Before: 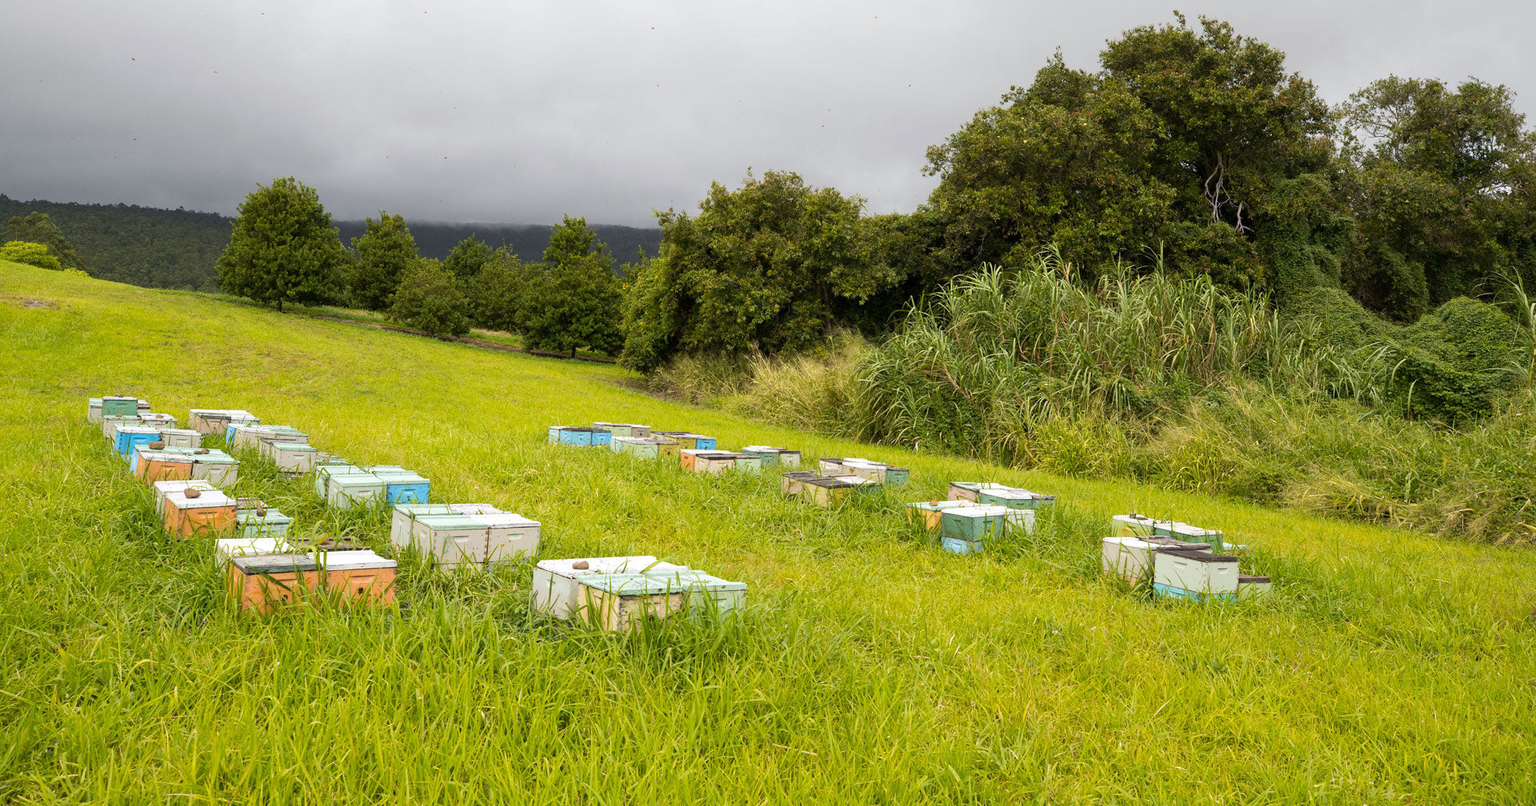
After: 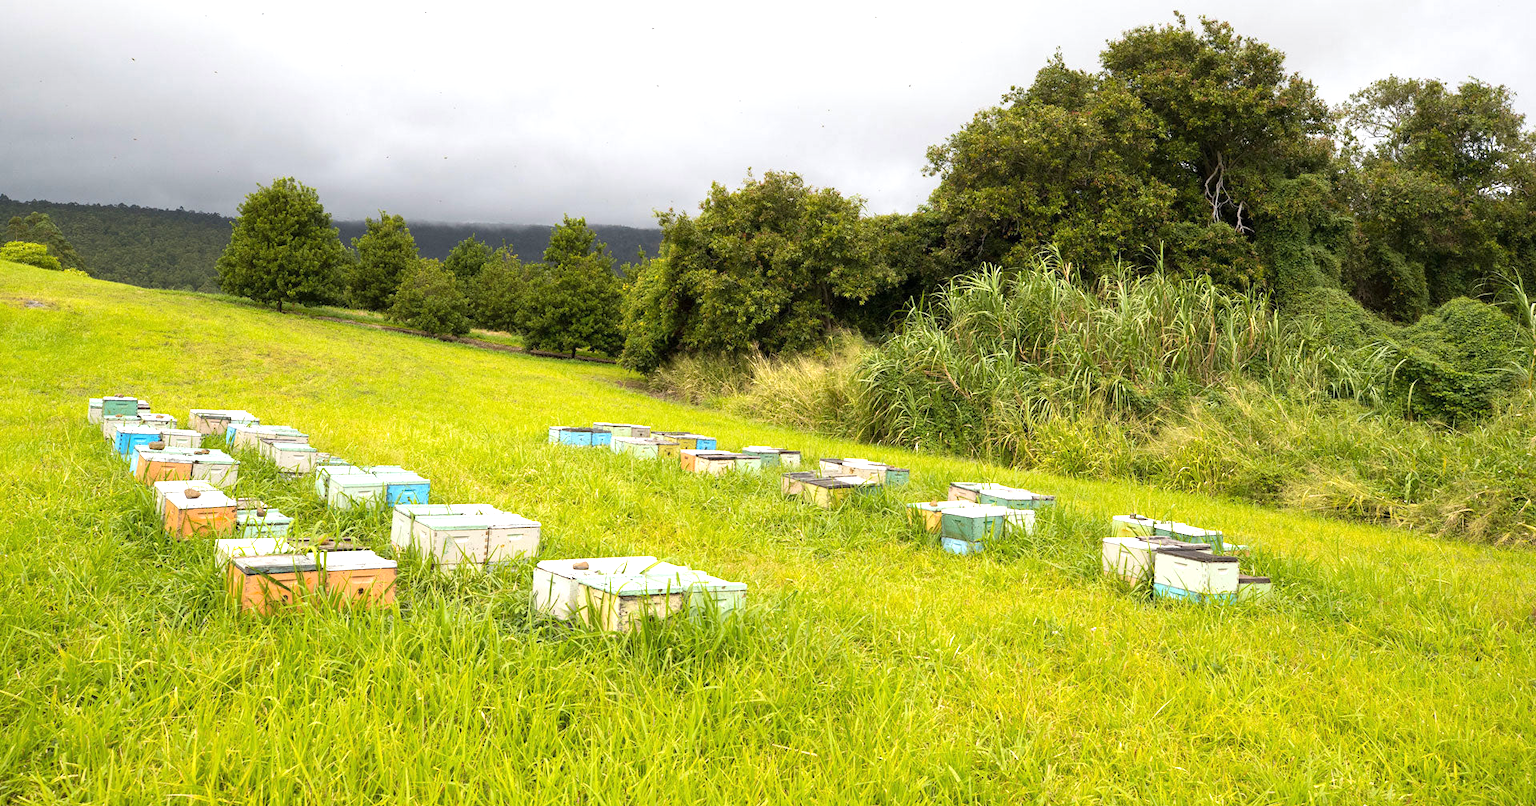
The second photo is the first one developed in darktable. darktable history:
exposure: exposure 0.641 EV, compensate highlight preservation false
